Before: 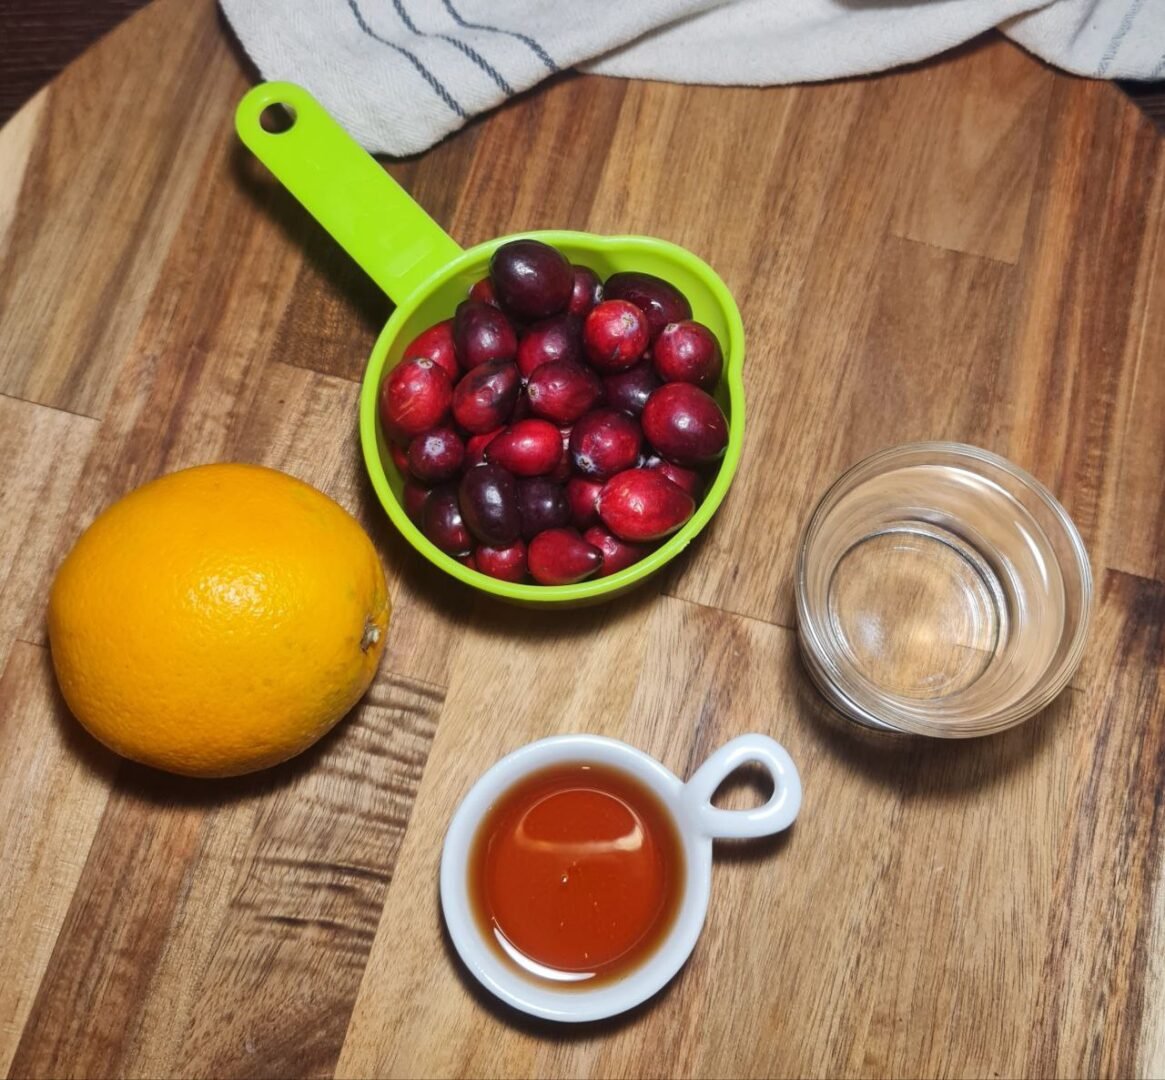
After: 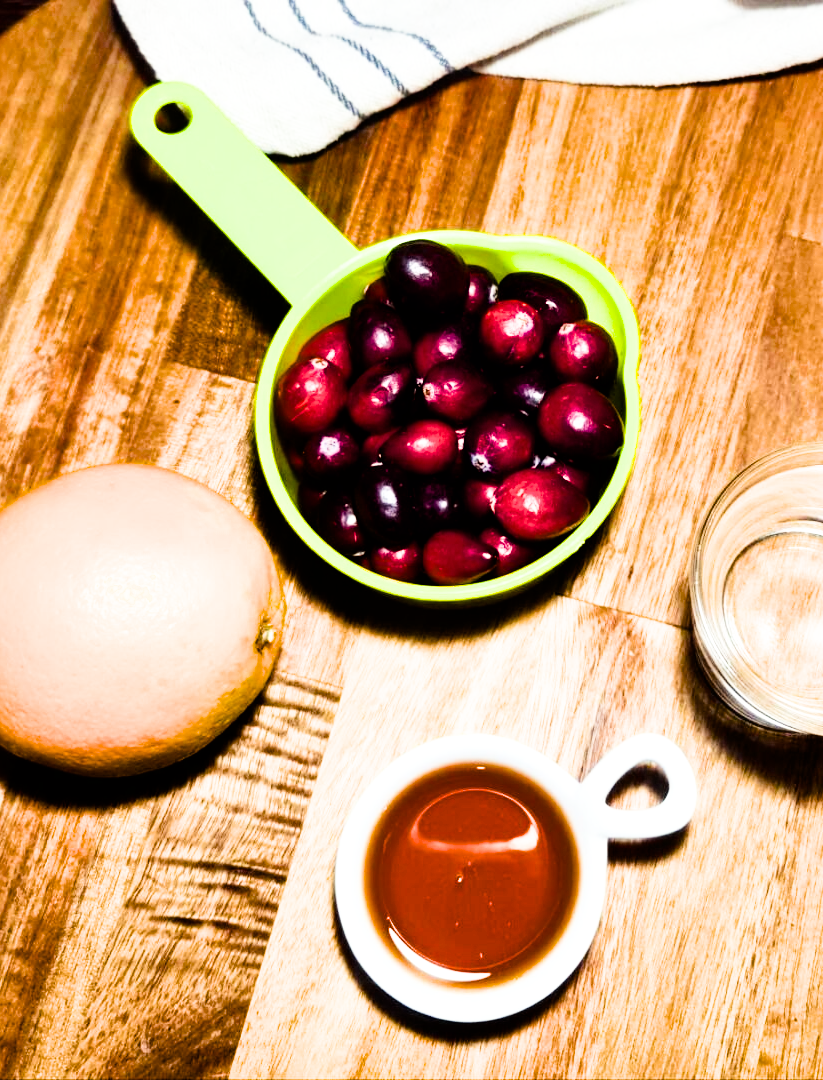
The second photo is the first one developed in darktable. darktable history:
crop and rotate: left 9.076%, right 20.265%
filmic rgb: black relative exposure -5.01 EV, white relative exposure 3.56 EV, threshold 5.95 EV, hardness 3.19, contrast 1.515, highlights saturation mix -49.44%, enable highlight reconstruction true
exposure: black level correction 0, exposure 1.096 EV, compensate highlight preservation false
color balance rgb: highlights gain › luminance 6.301%, highlights gain › chroma 2.558%, highlights gain › hue 93.32°, linear chroma grading › global chroma 19.672%, perceptual saturation grading › global saturation 34.885%, perceptual saturation grading › highlights -29.959%, perceptual saturation grading › shadows 36.048%, global vibrance 9.908%, contrast 15.06%, saturation formula JzAzBz (2021)
